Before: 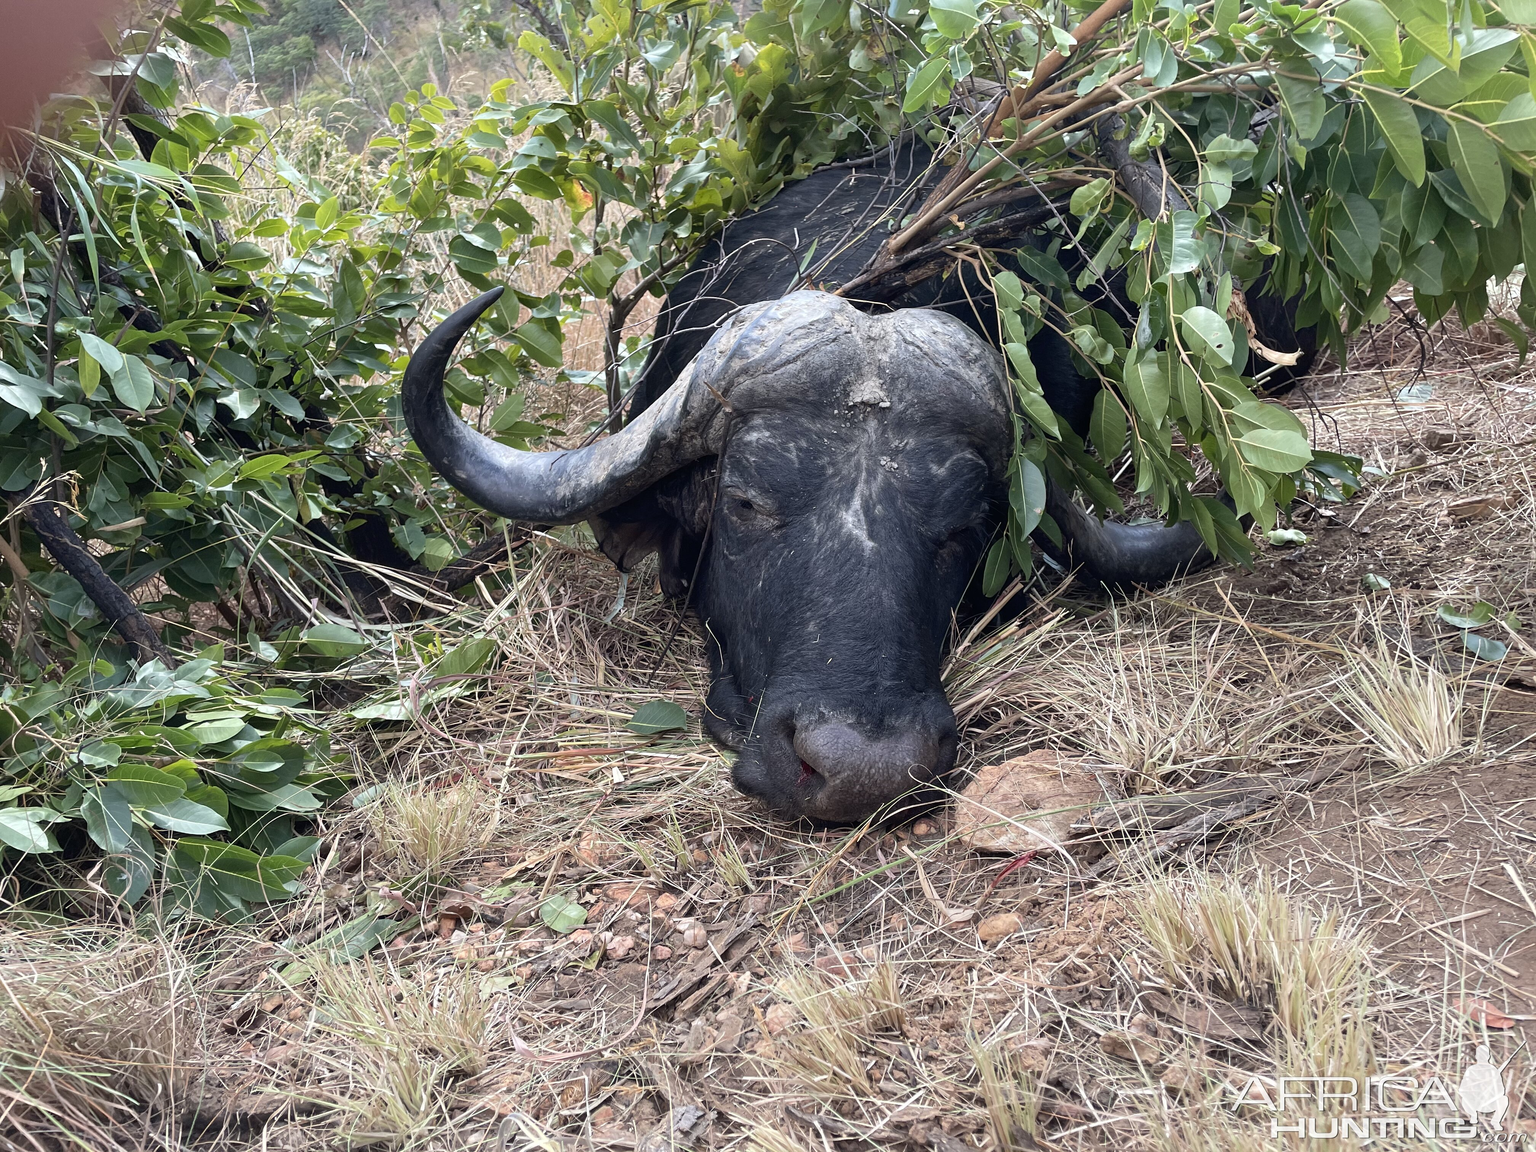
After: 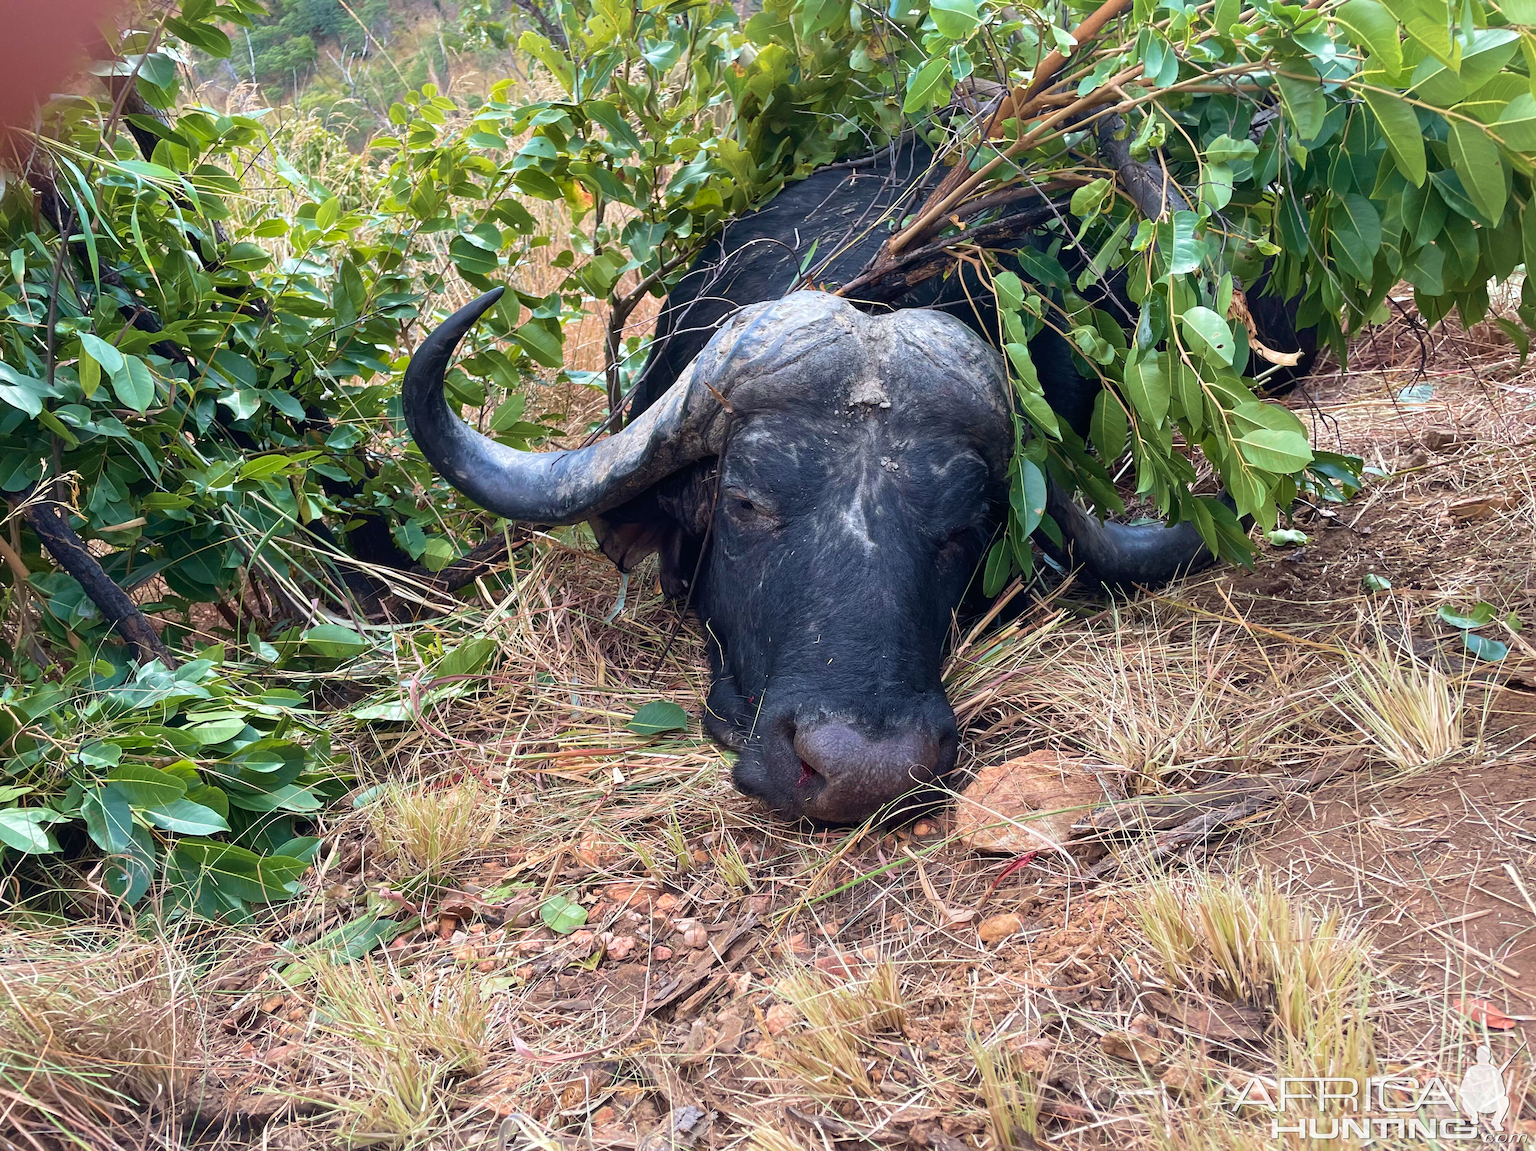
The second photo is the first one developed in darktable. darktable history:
velvia: strength 56%
